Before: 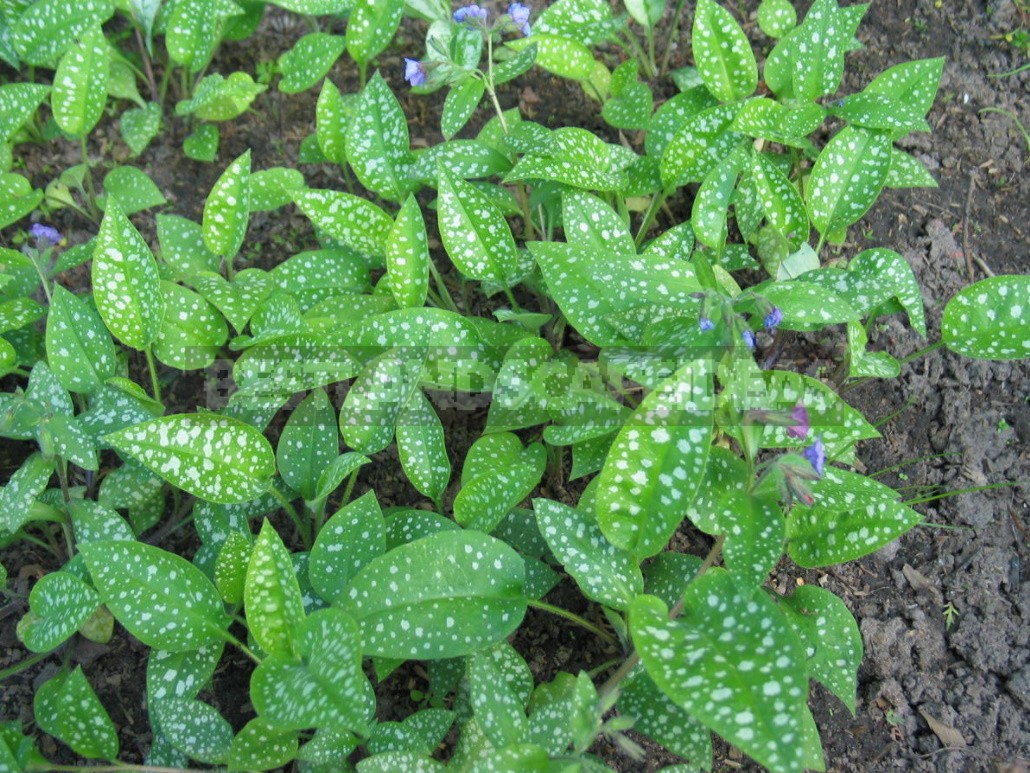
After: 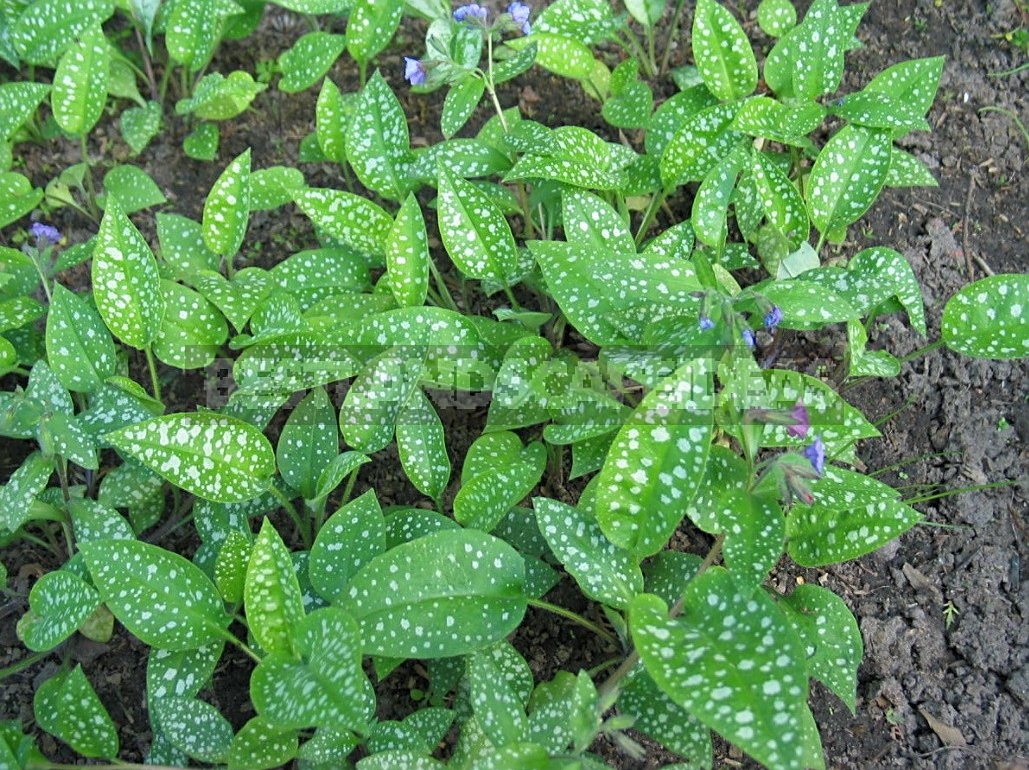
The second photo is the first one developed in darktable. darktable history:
sharpen: on, module defaults
crop: top 0.161%, bottom 0.194%
